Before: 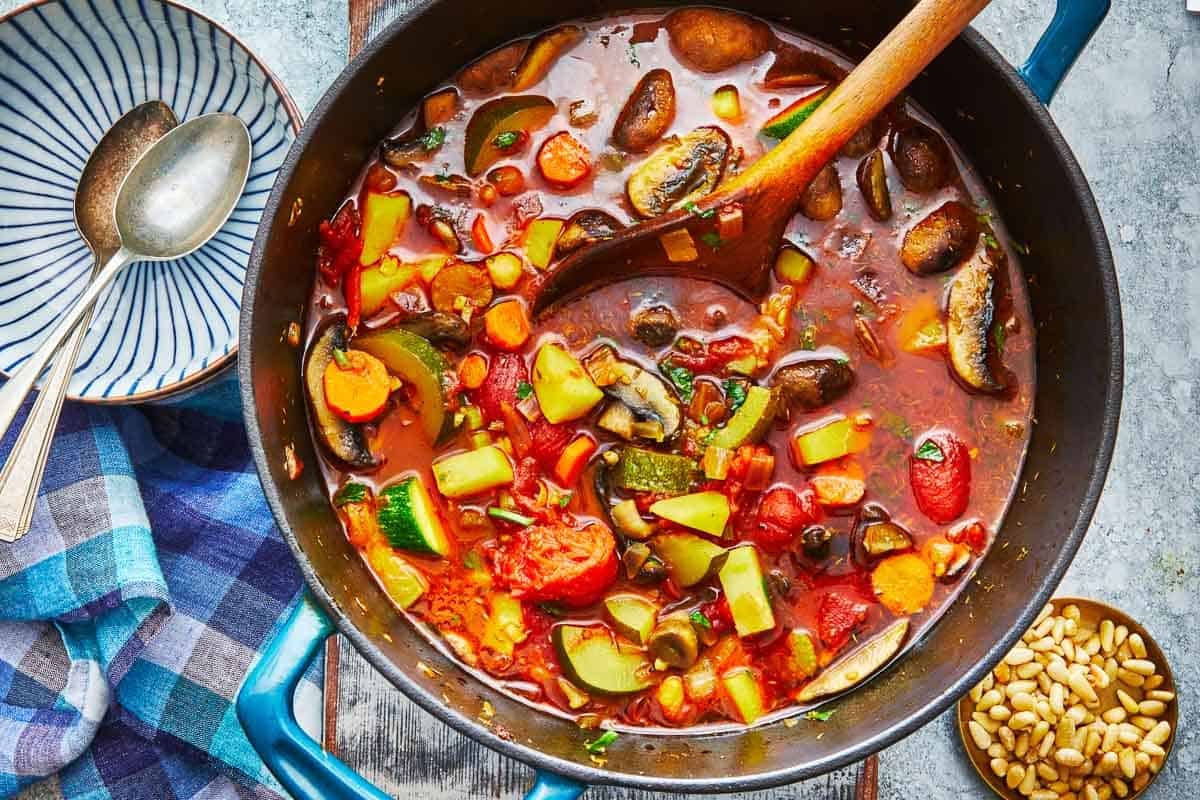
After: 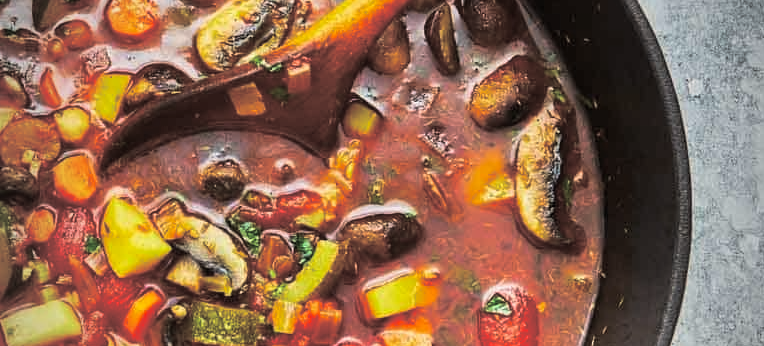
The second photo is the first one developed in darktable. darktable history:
vignetting: fall-off start 74.49%, fall-off radius 65.9%, brightness -0.628, saturation -0.68
color correction: highlights b* 3
crop: left 36.005%, top 18.293%, right 0.31%, bottom 38.444%
split-toning: shadows › hue 36°, shadows › saturation 0.05, highlights › hue 10.8°, highlights › saturation 0.15, compress 40%
